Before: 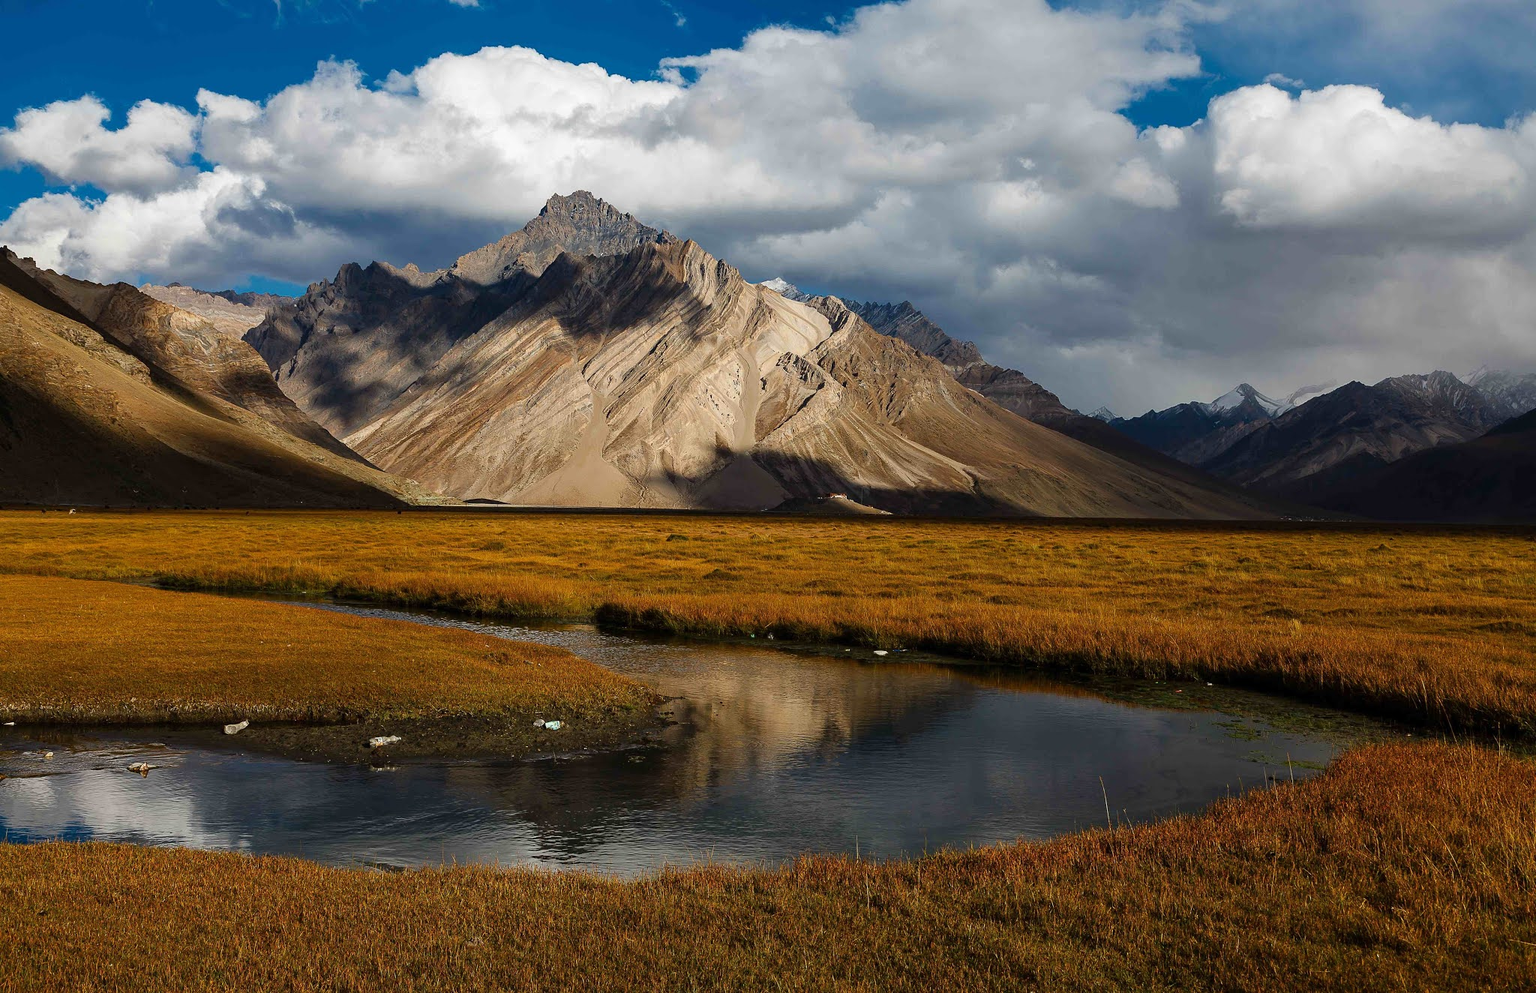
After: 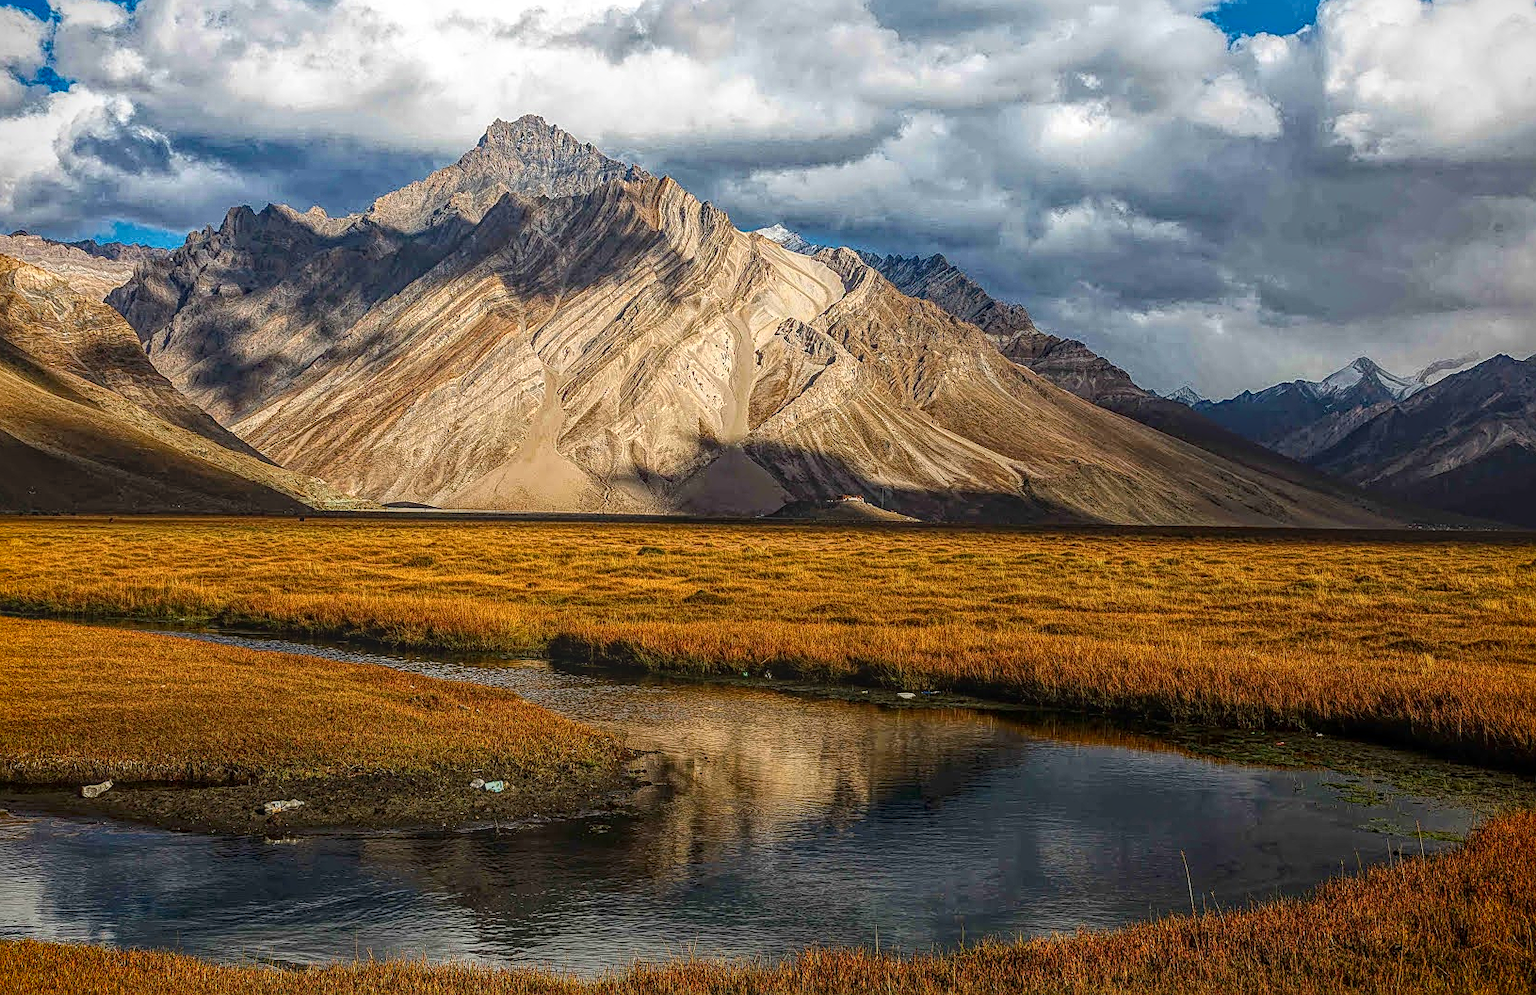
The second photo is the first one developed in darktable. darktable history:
contrast brightness saturation: contrast 0.222
local contrast: highlights 20%, shadows 27%, detail 200%, midtone range 0.2
haze removal: compatibility mode true, adaptive false
crop and rotate: left 10.362%, top 10.022%, right 9.961%, bottom 10.083%
exposure: black level correction 0, exposure 0.498 EV, compensate exposure bias true, compensate highlight preservation false
sharpen: on, module defaults
vignetting: fall-off start 92.24%, saturation 0.372
